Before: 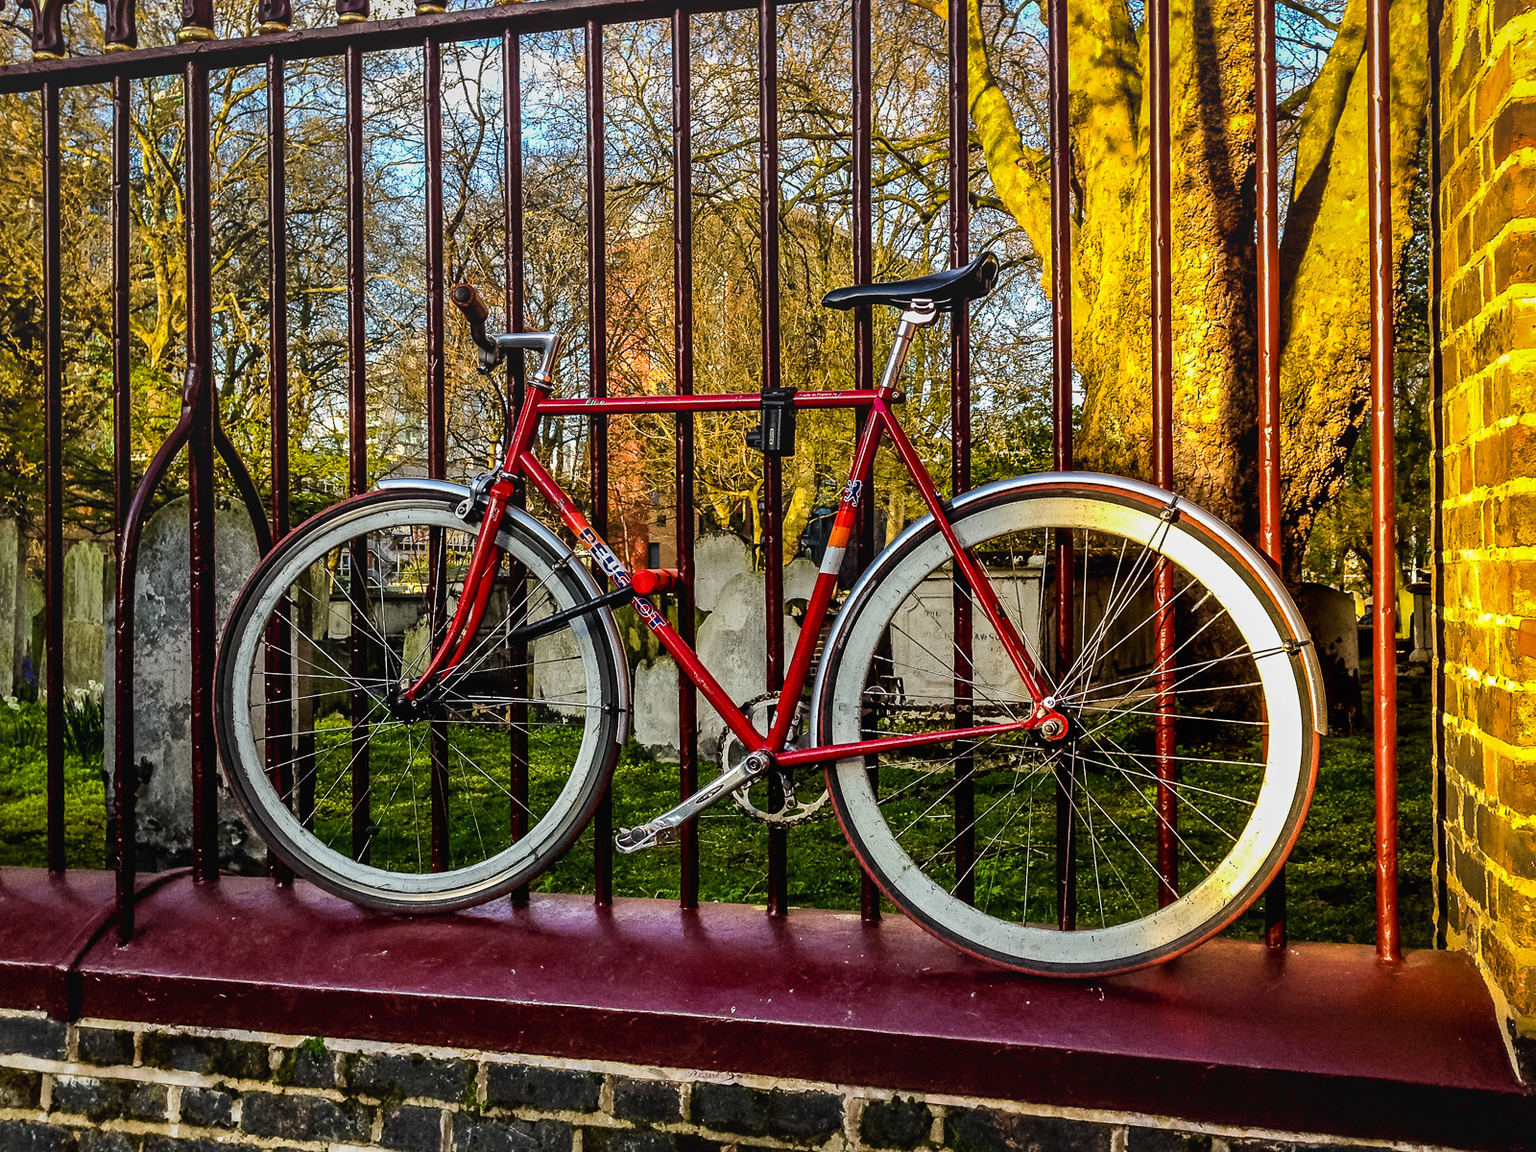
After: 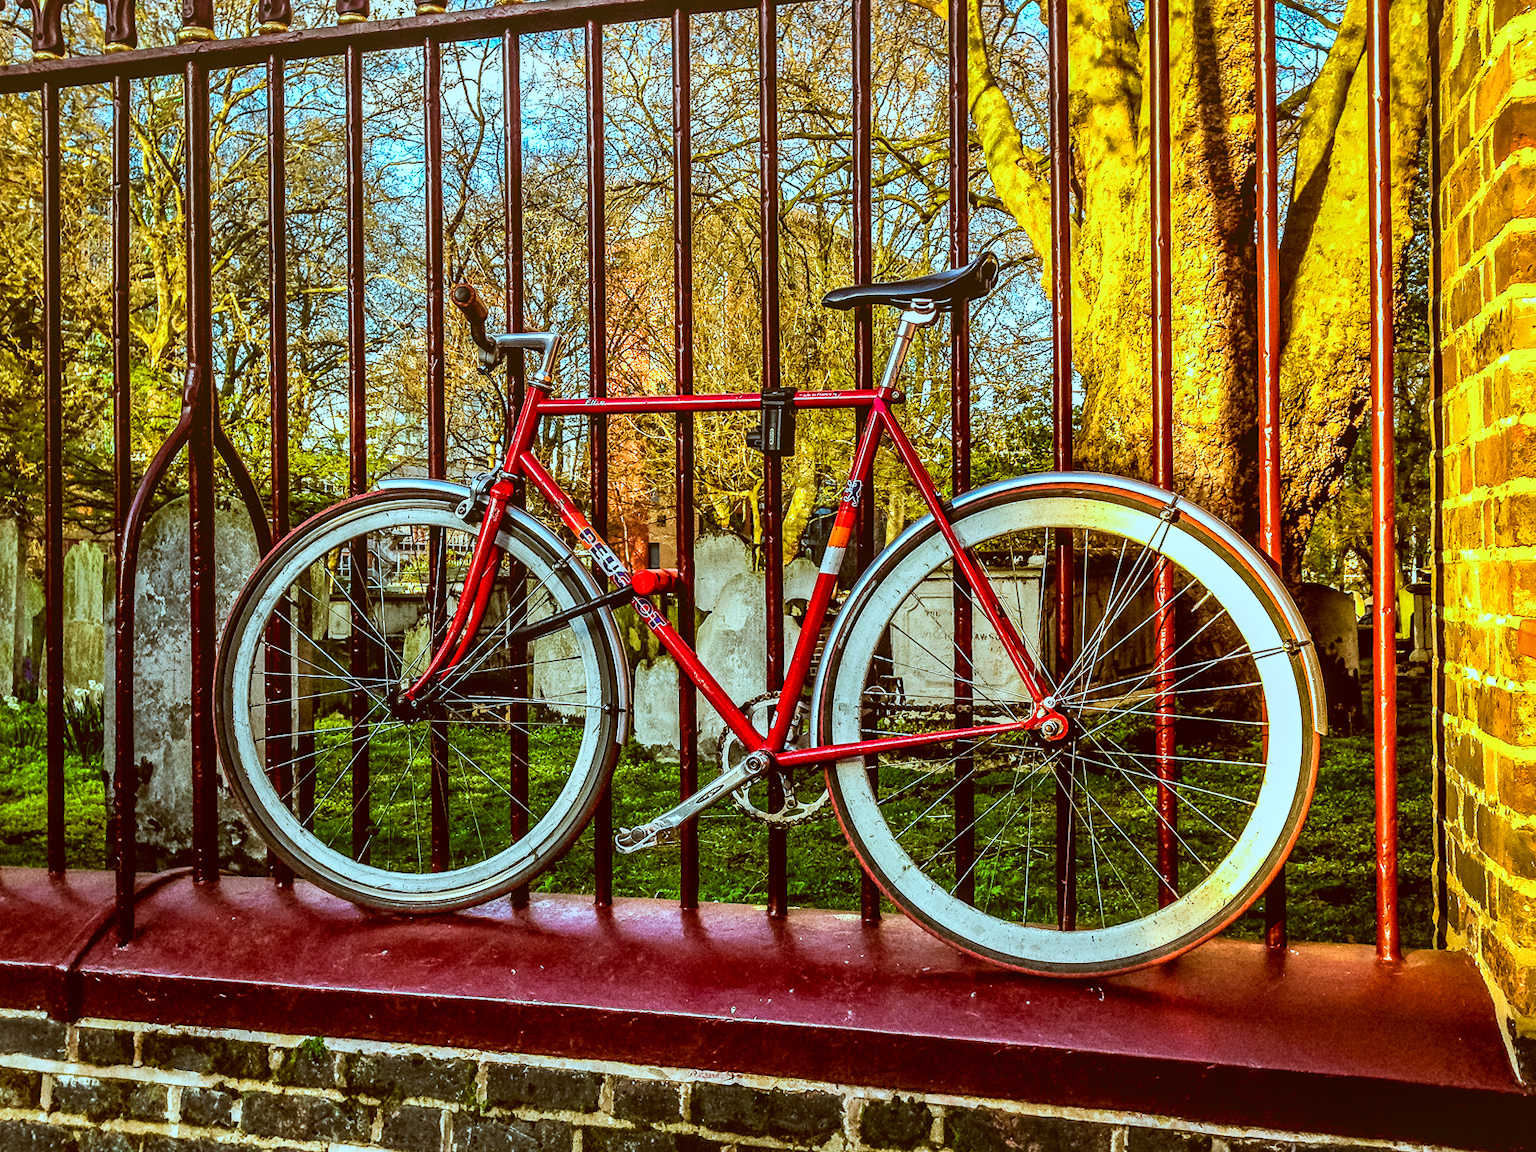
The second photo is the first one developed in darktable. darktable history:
local contrast: on, module defaults
contrast brightness saturation: contrast 0.03, brightness 0.06, saturation 0.13
base curve: curves: ch0 [(0, 0) (0.688, 0.865) (1, 1)], preserve colors none
color correction: highlights a* -14.62, highlights b* -16.22, shadows a* 10.12, shadows b* 29.4
